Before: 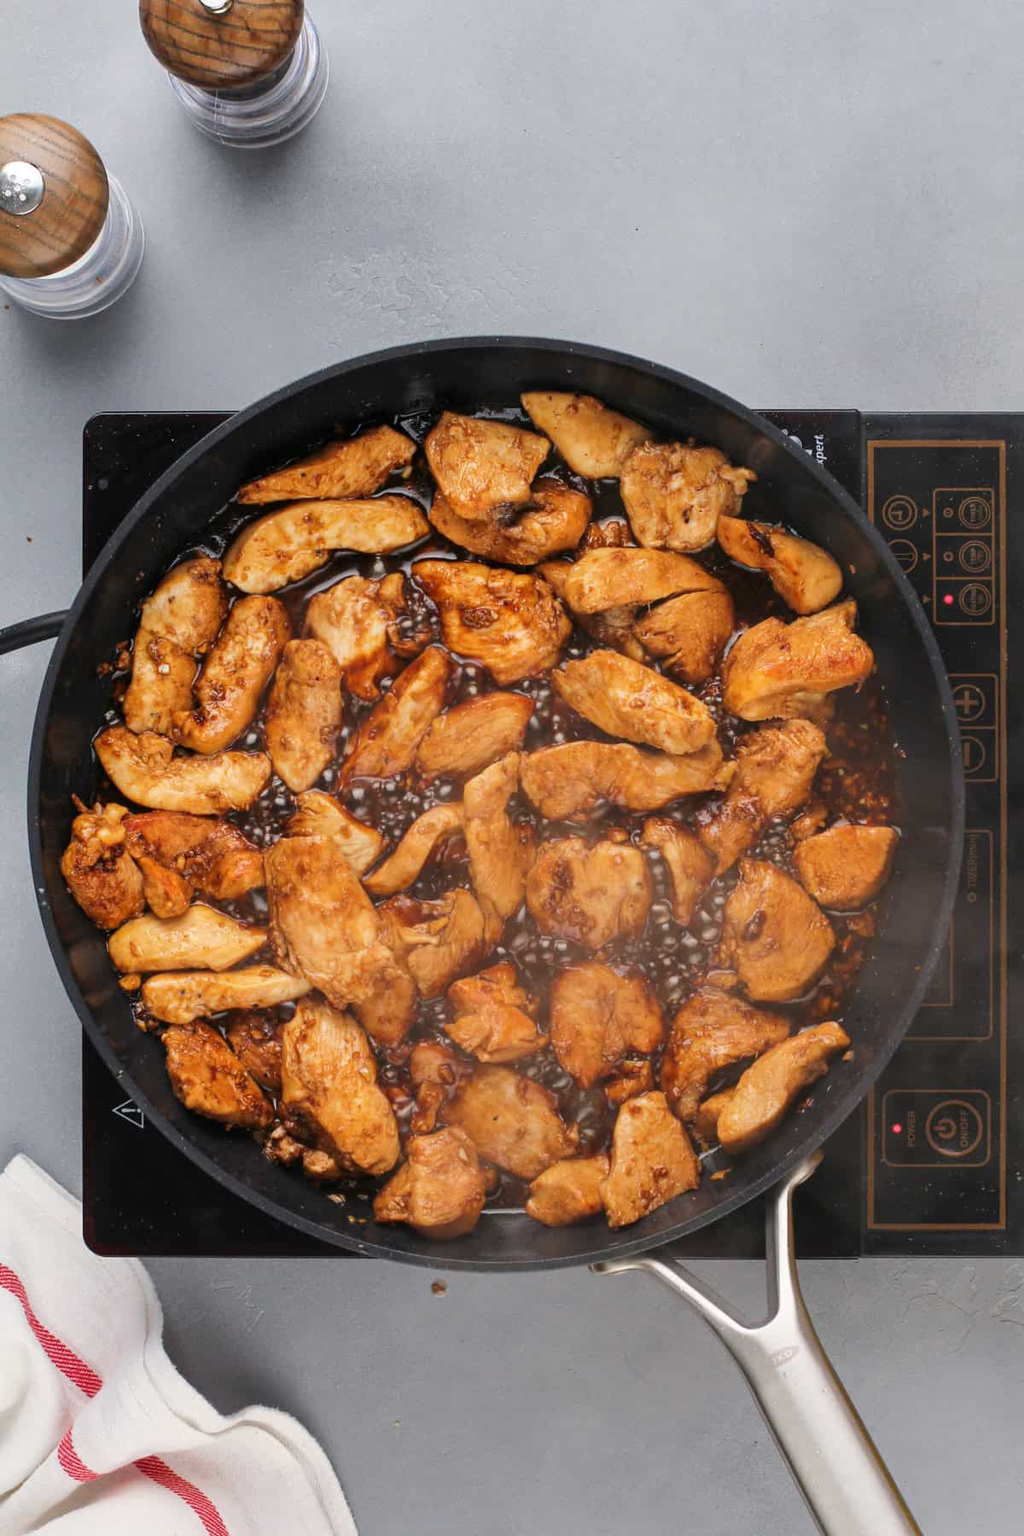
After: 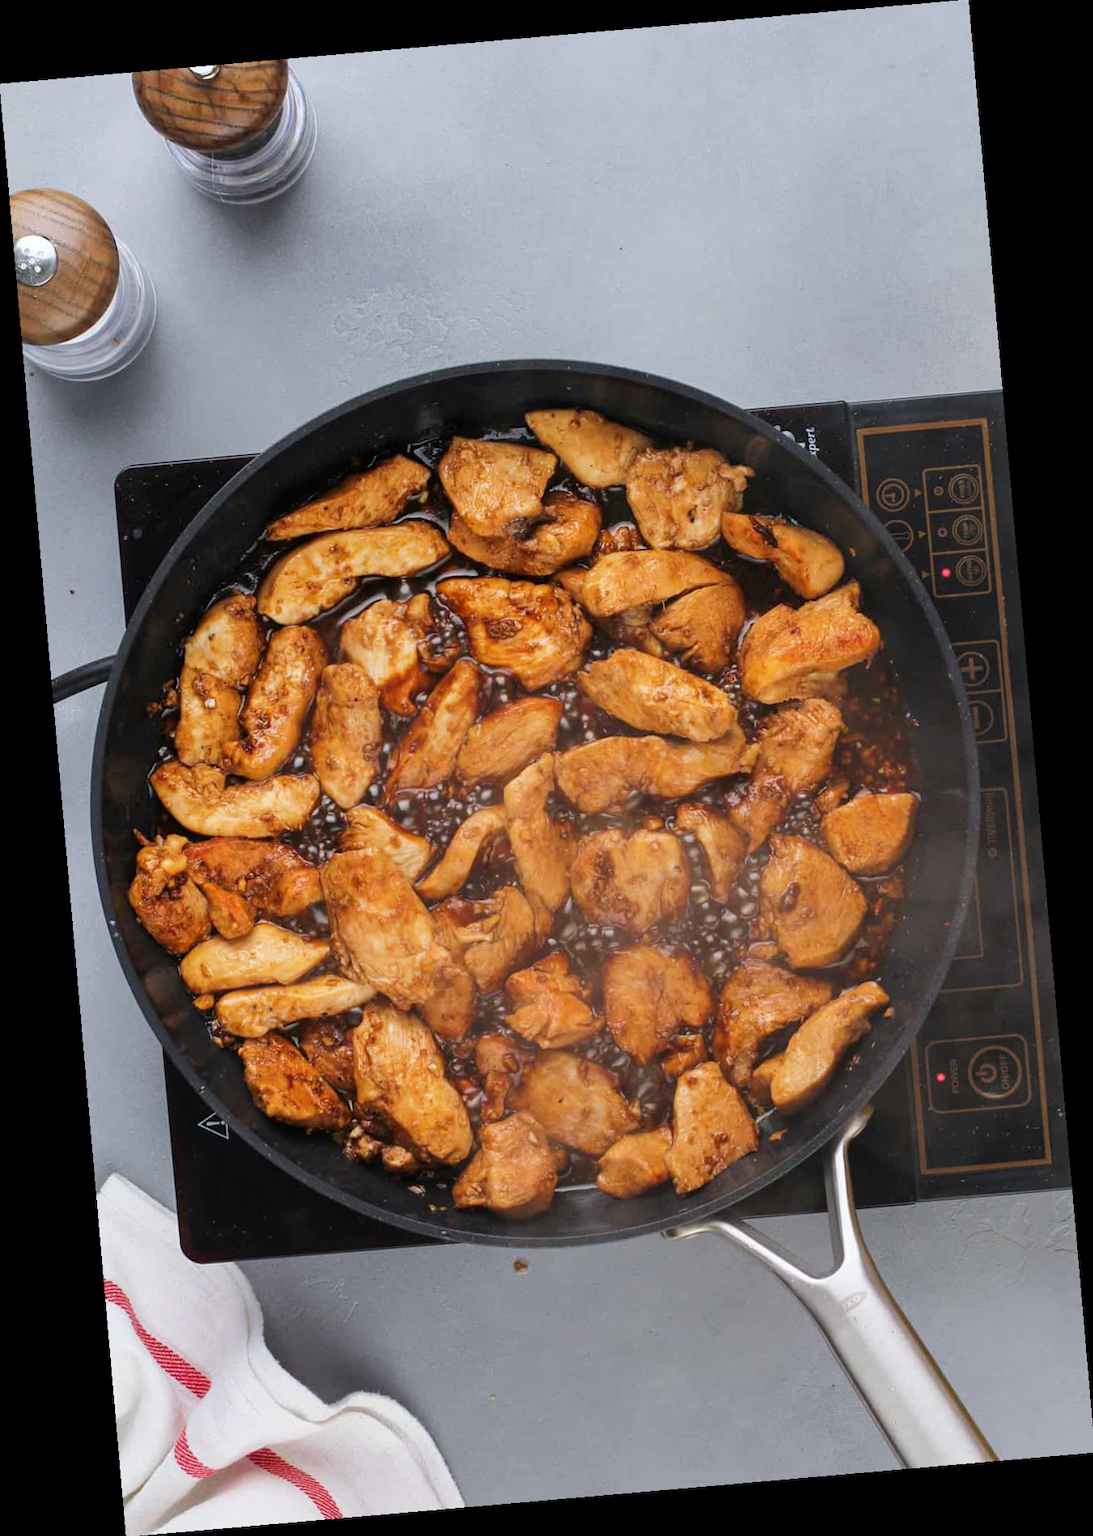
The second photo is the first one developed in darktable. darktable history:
rotate and perspective: rotation -4.98°, automatic cropping off
white balance: red 0.98, blue 1.034
